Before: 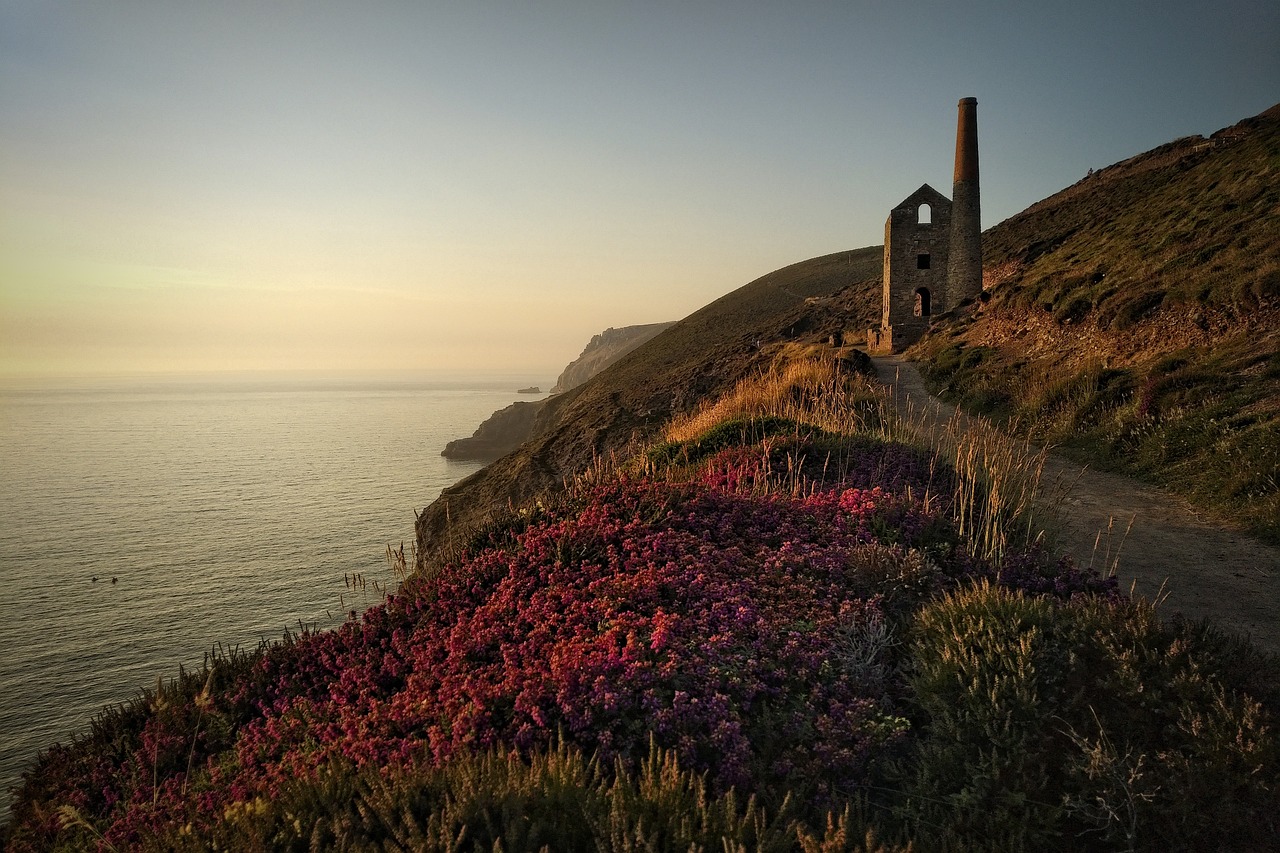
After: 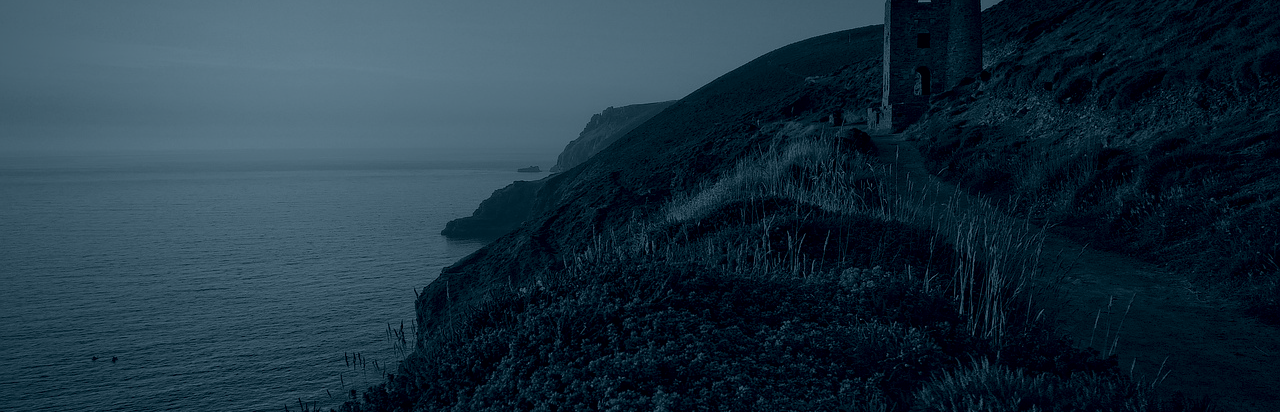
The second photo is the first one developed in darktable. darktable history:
colorize: hue 194.4°, saturation 29%, source mix 61.75%, lightness 3.98%, version 1
crop and rotate: top 26.056%, bottom 25.543%
